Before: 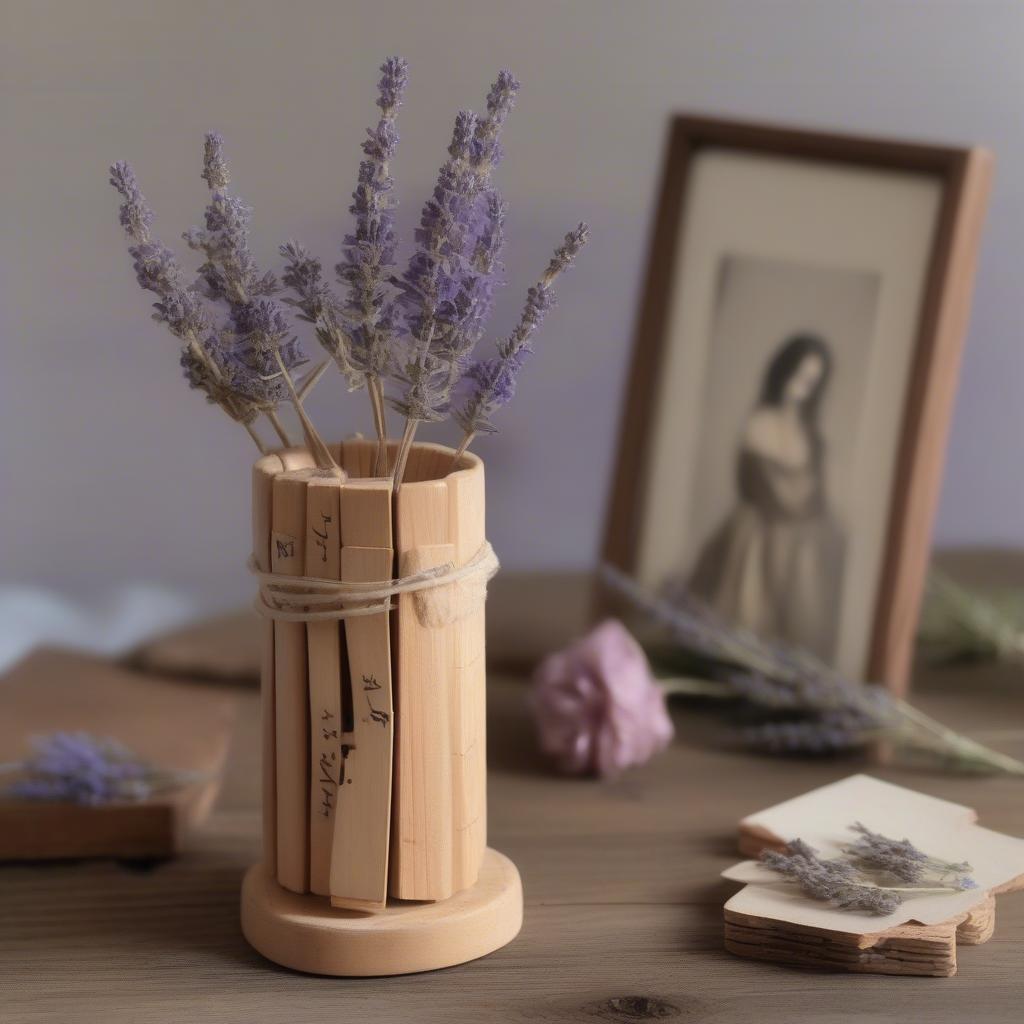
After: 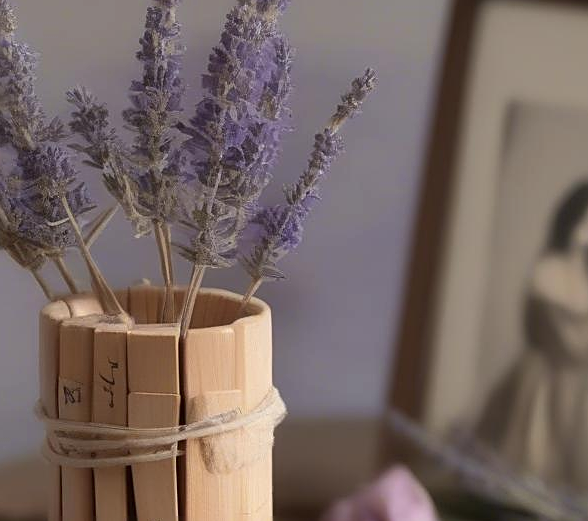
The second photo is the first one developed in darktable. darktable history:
sharpen: on, module defaults
crop: left 20.817%, top 15.069%, right 21.725%, bottom 33.969%
tone curve: curves: ch0 [(0, 0) (0.003, 0.003) (0.011, 0.011) (0.025, 0.025) (0.044, 0.044) (0.069, 0.068) (0.1, 0.099) (0.136, 0.134) (0.177, 0.175) (0.224, 0.222) (0.277, 0.274) (0.335, 0.331) (0.399, 0.395) (0.468, 0.463) (0.543, 0.554) (0.623, 0.632) (0.709, 0.716) (0.801, 0.805) (0.898, 0.9) (1, 1)], color space Lab, independent channels, preserve colors none
